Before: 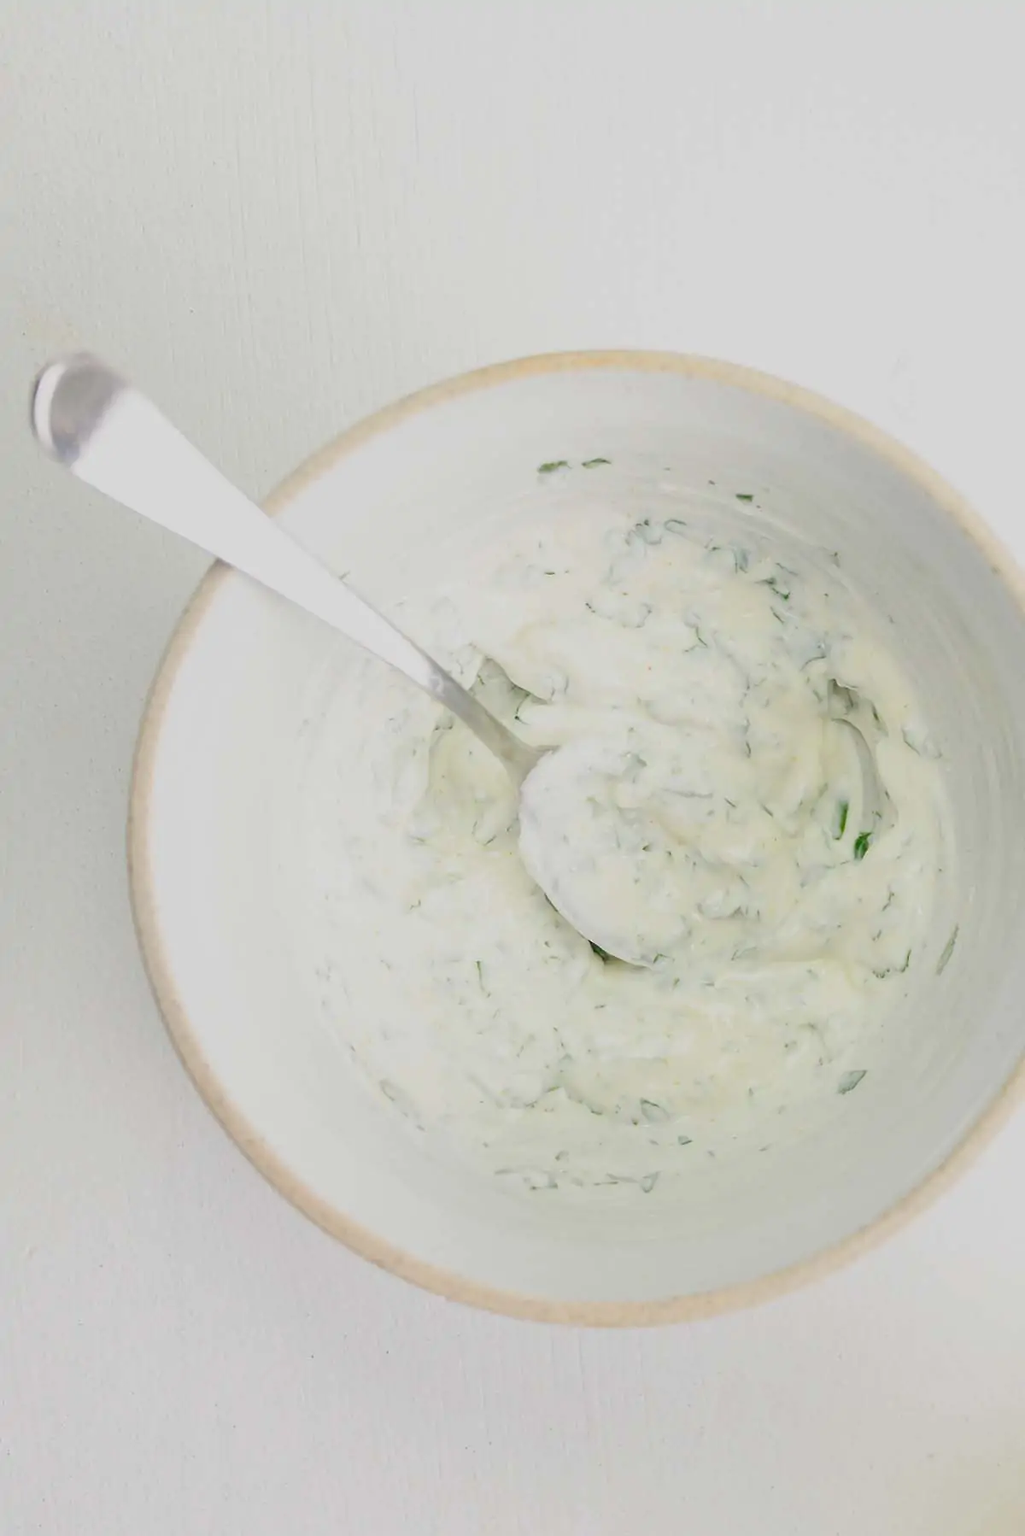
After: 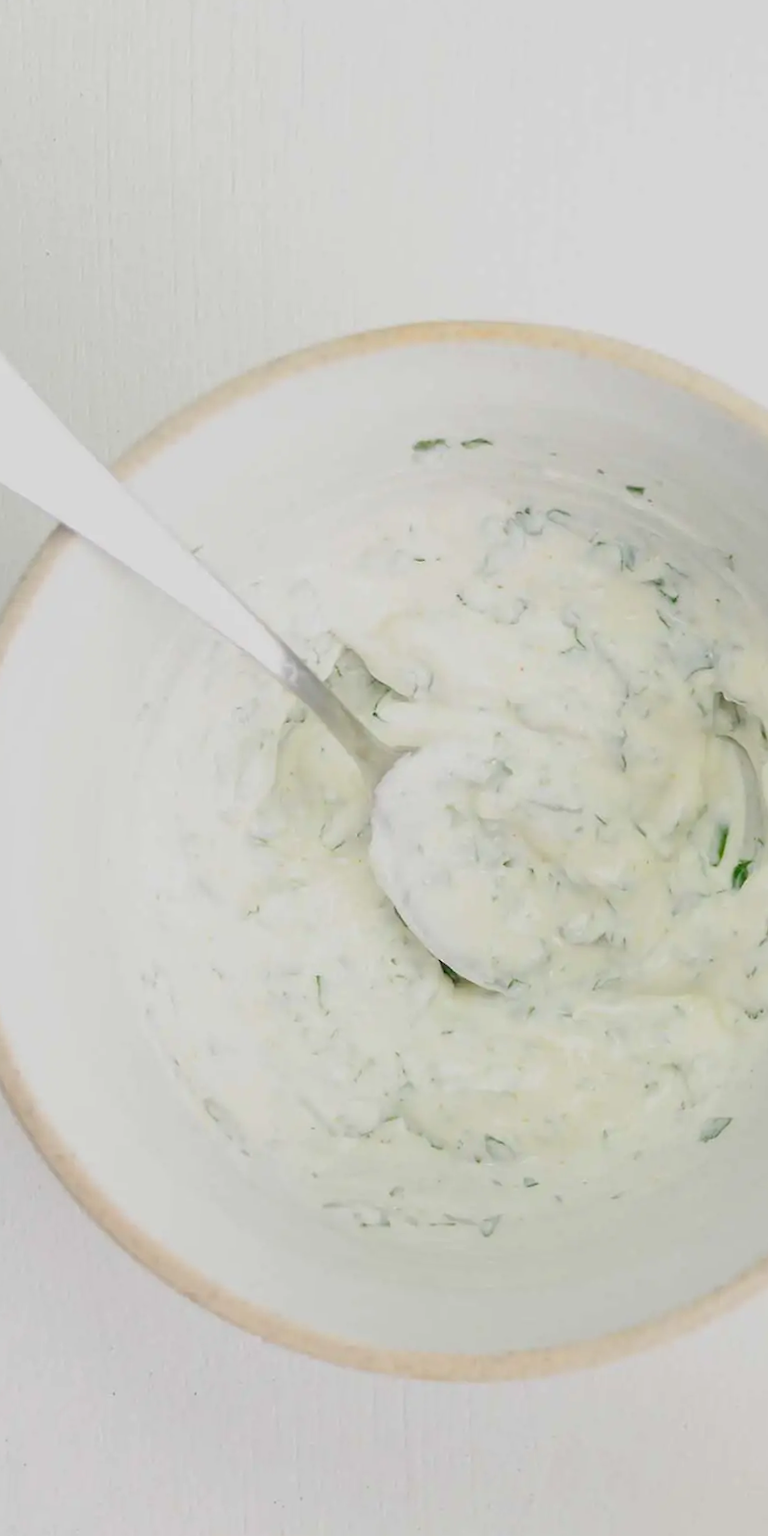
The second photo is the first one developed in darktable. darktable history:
white balance: red 1, blue 1
crop and rotate: angle -3.27°, left 14.277%, top 0.028%, right 10.766%, bottom 0.028%
